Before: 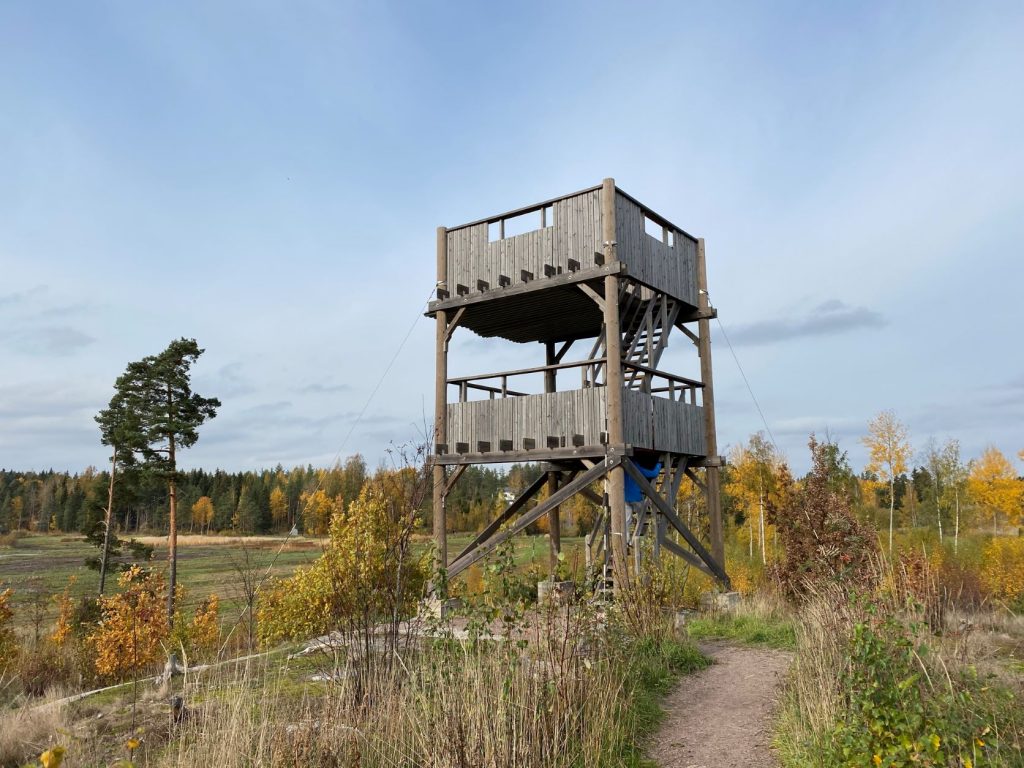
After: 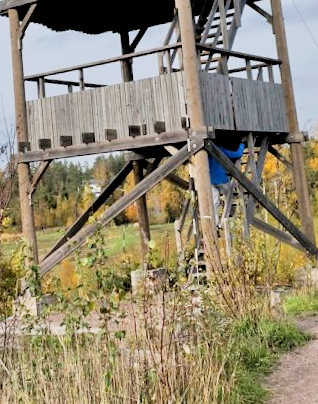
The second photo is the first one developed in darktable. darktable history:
crop: left 40.878%, top 39.176%, right 25.993%, bottom 3.081%
rotate and perspective: rotation -4.57°, crop left 0.054, crop right 0.944, crop top 0.087, crop bottom 0.914
filmic rgb: black relative exposure -5 EV, hardness 2.88, contrast 1.4, highlights saturation mix -30%
white balance: red 1.004, blue 1.024
tone equalizer: -7 EV 0.15 EV, -6 EV 0.6 EV, -5 EV 1.15 EV, -4 EV 1.33 EV, -3 EV 1.15 EV, -2 EV 0.6 EV, -1 EV 0.15 EV, mask exposure compensation -0.5 EV
